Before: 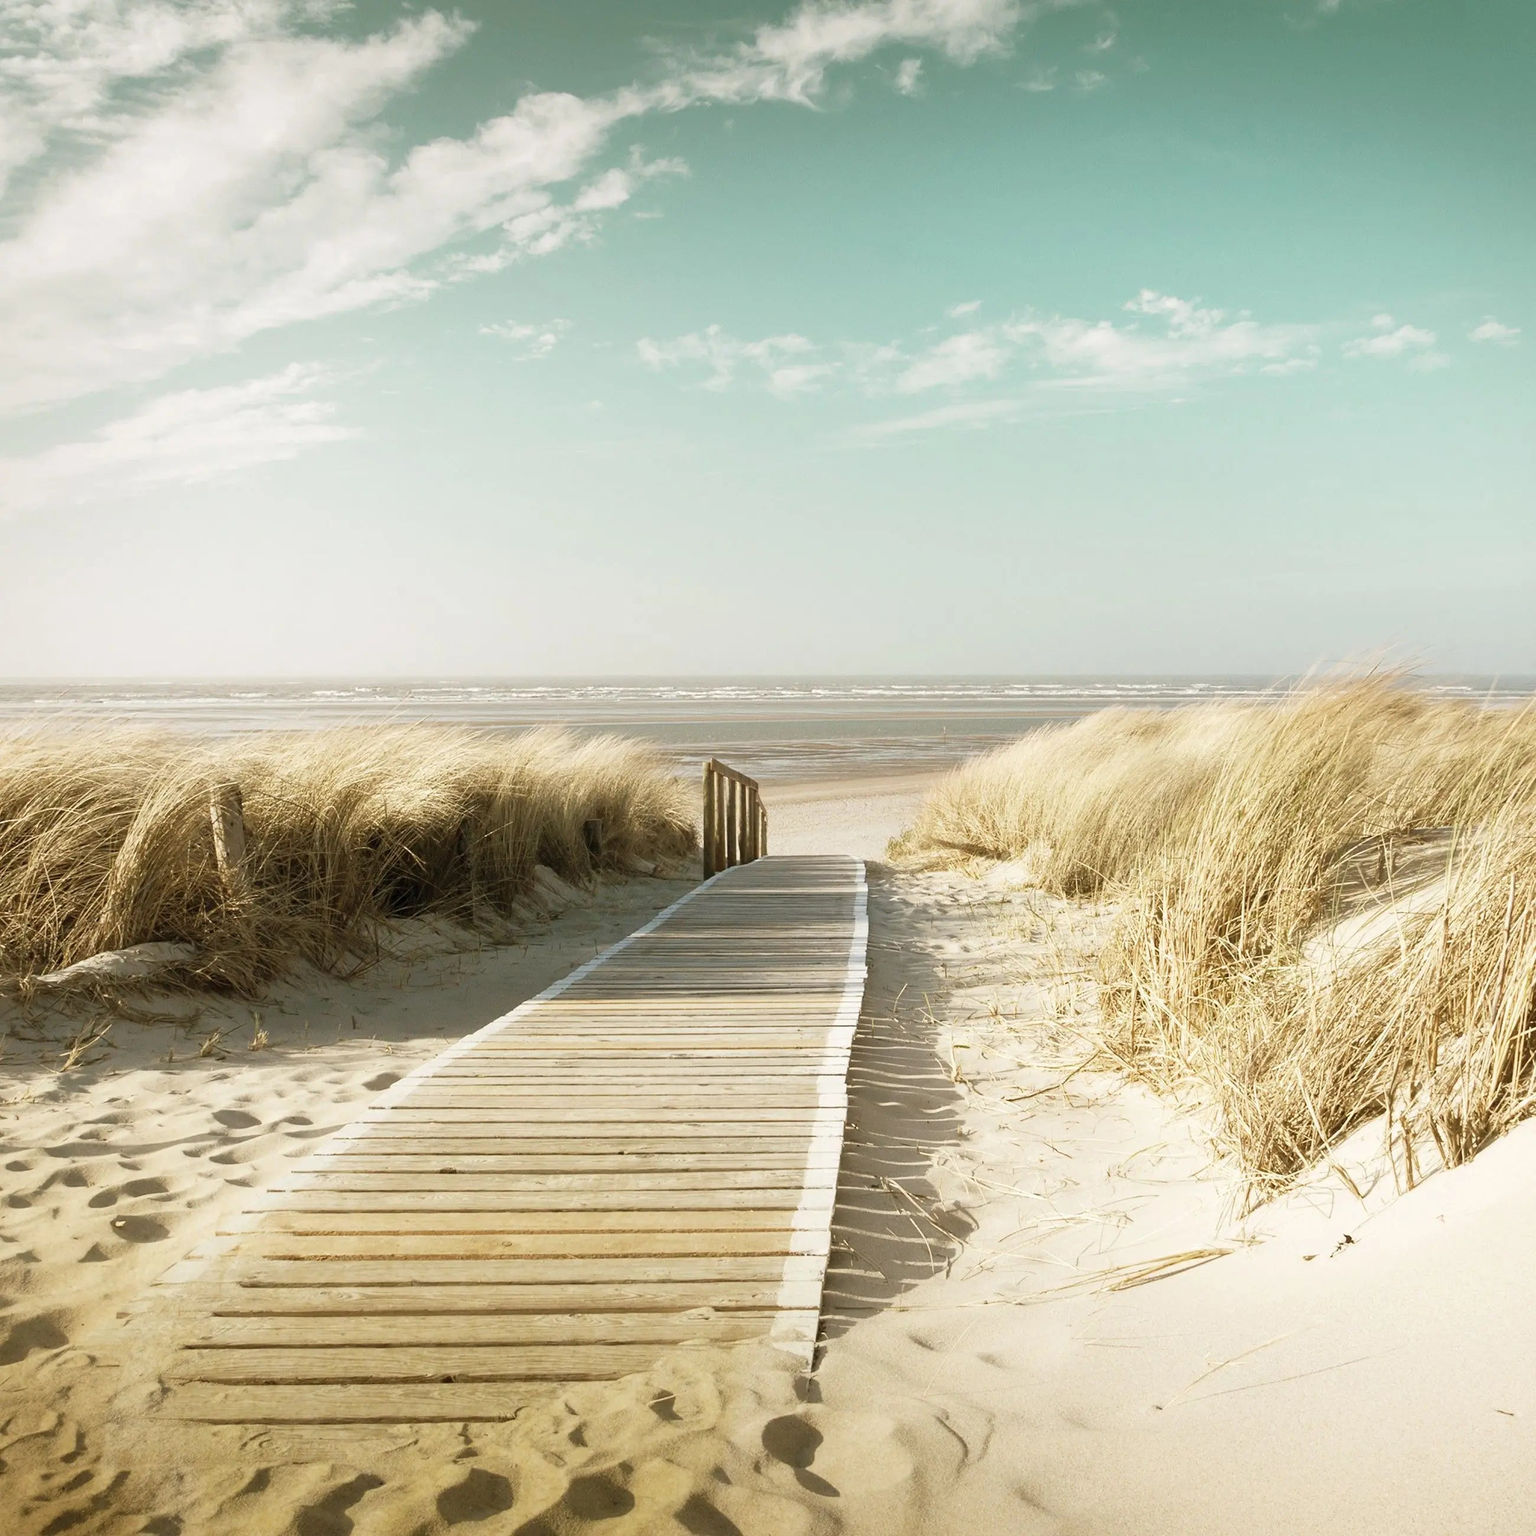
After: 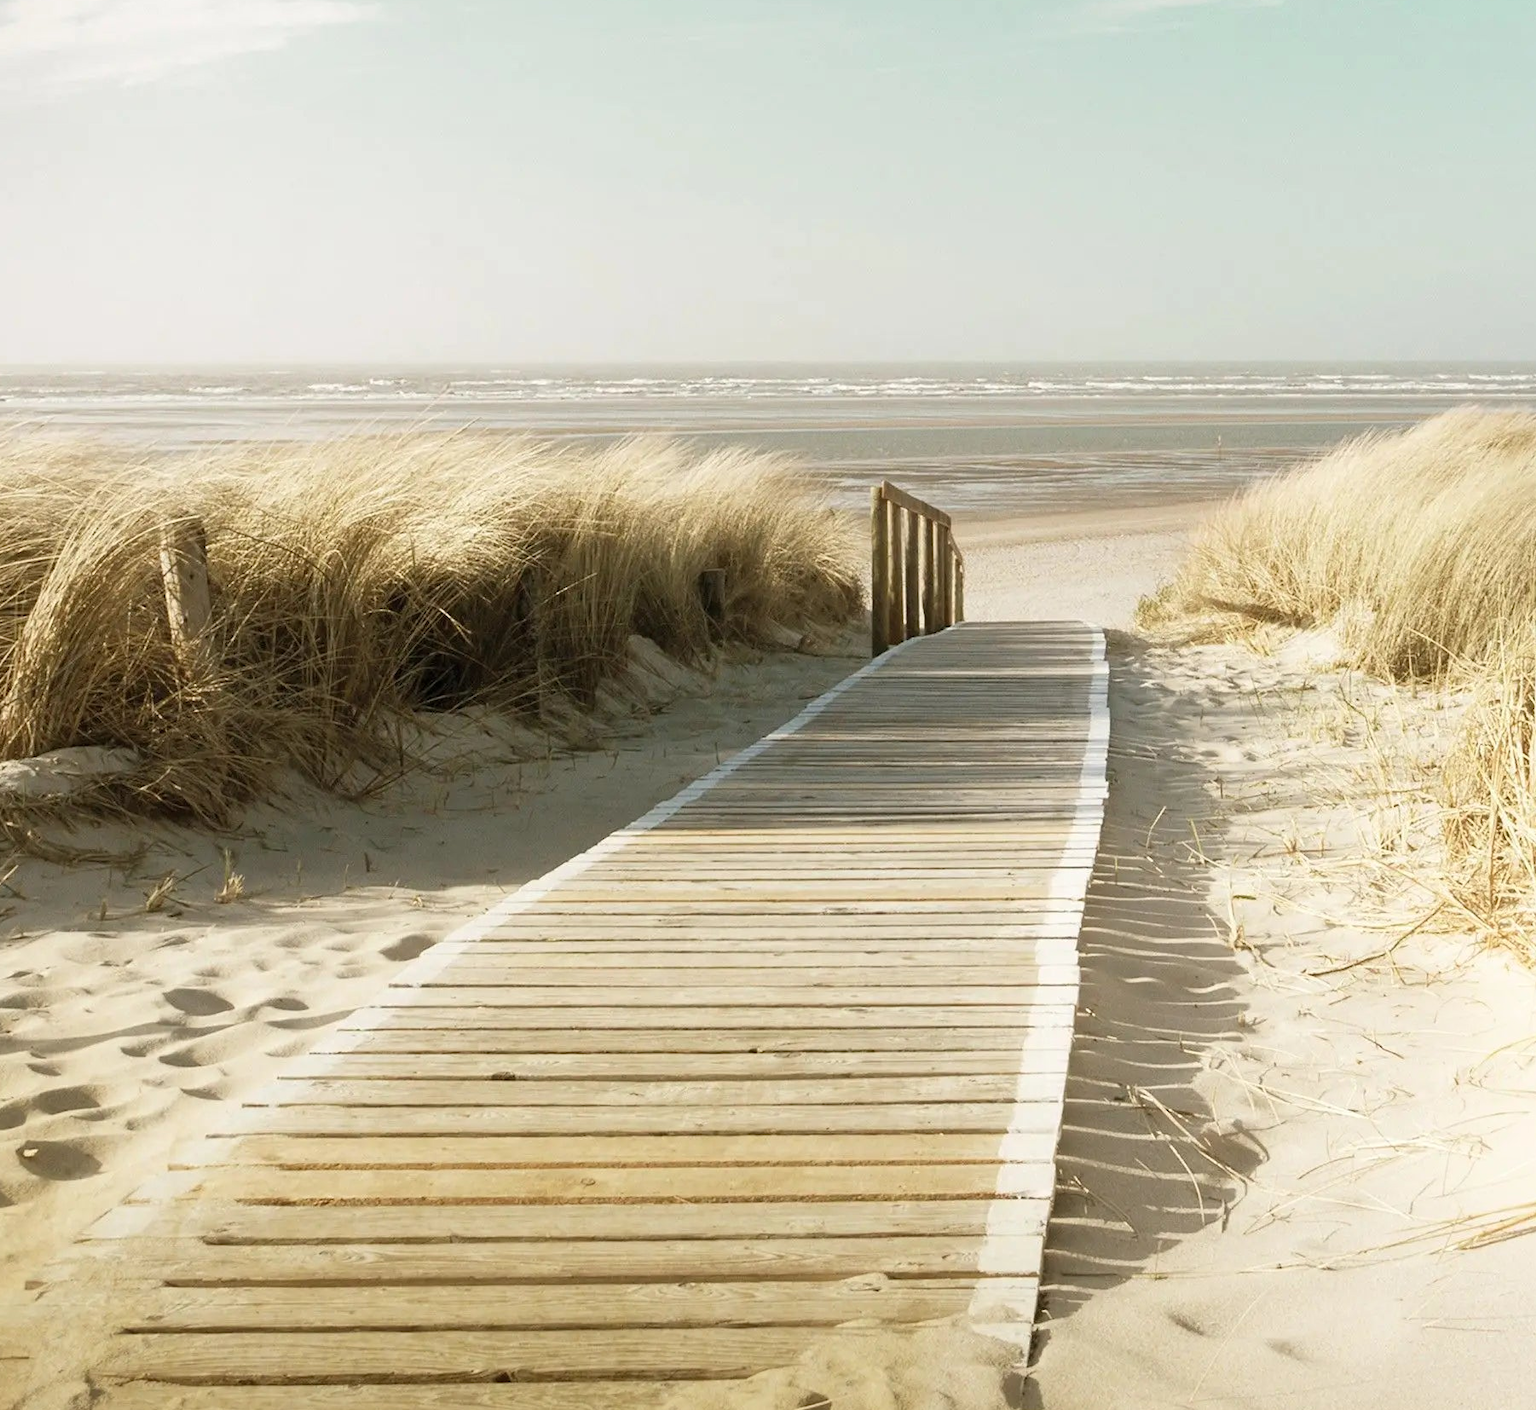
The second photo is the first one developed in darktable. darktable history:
crop: left 6.488%, top 27.668%, right 24.183%, bottom 8.656%
bloom: size 13.65%, threshold 98.39%, strength 4.82%
